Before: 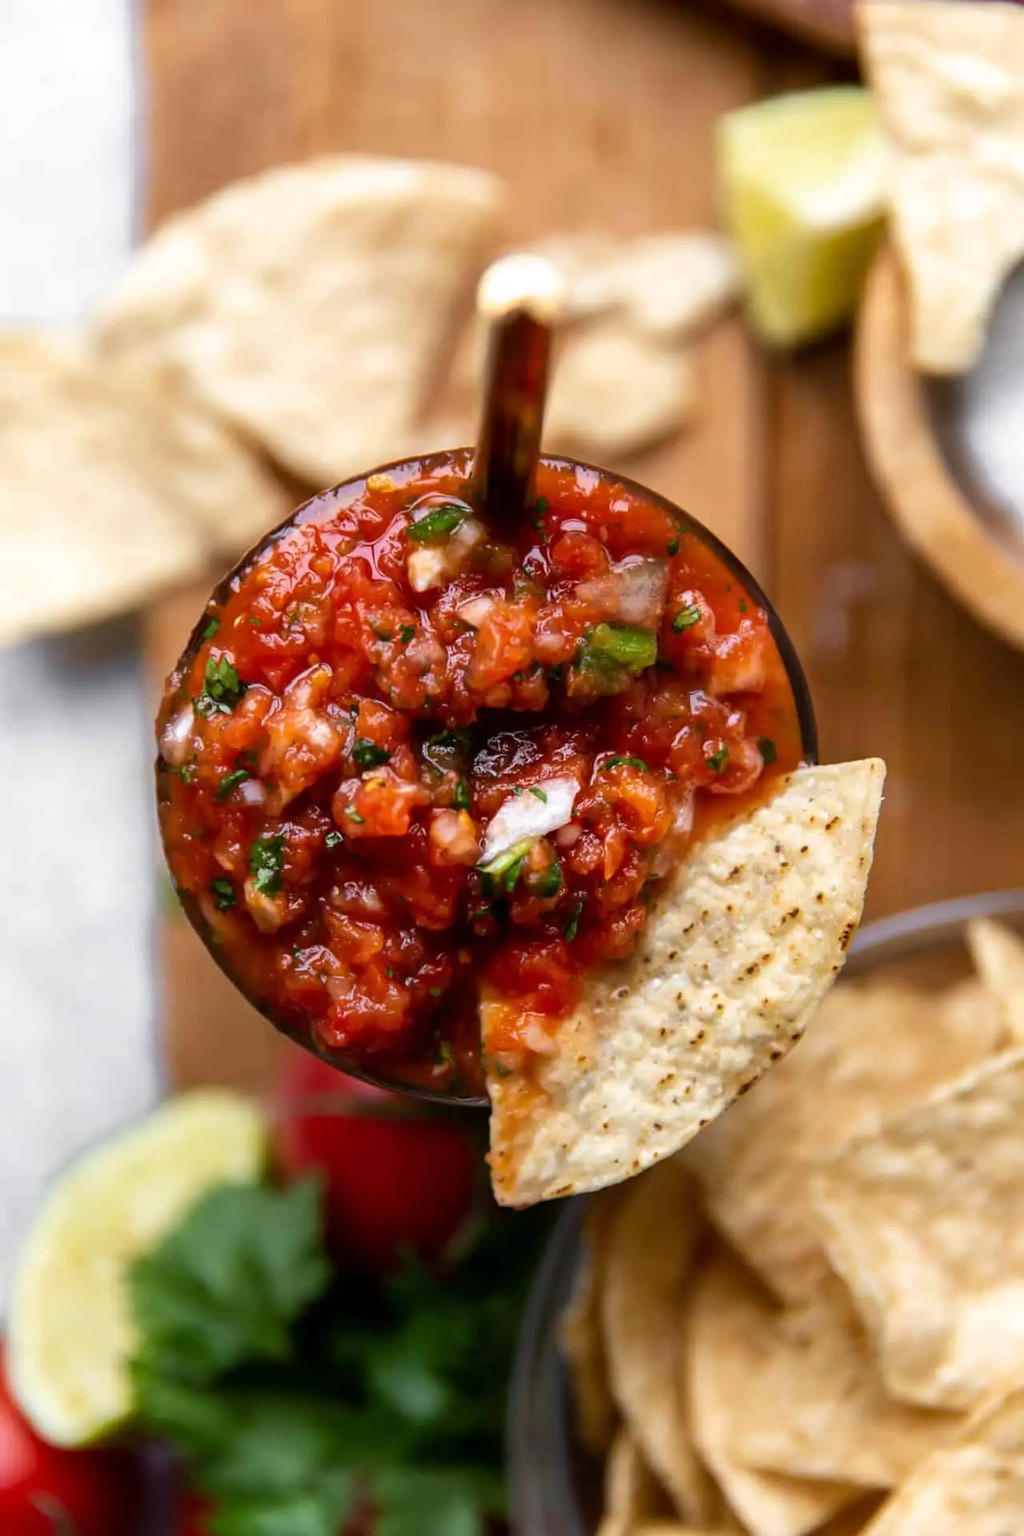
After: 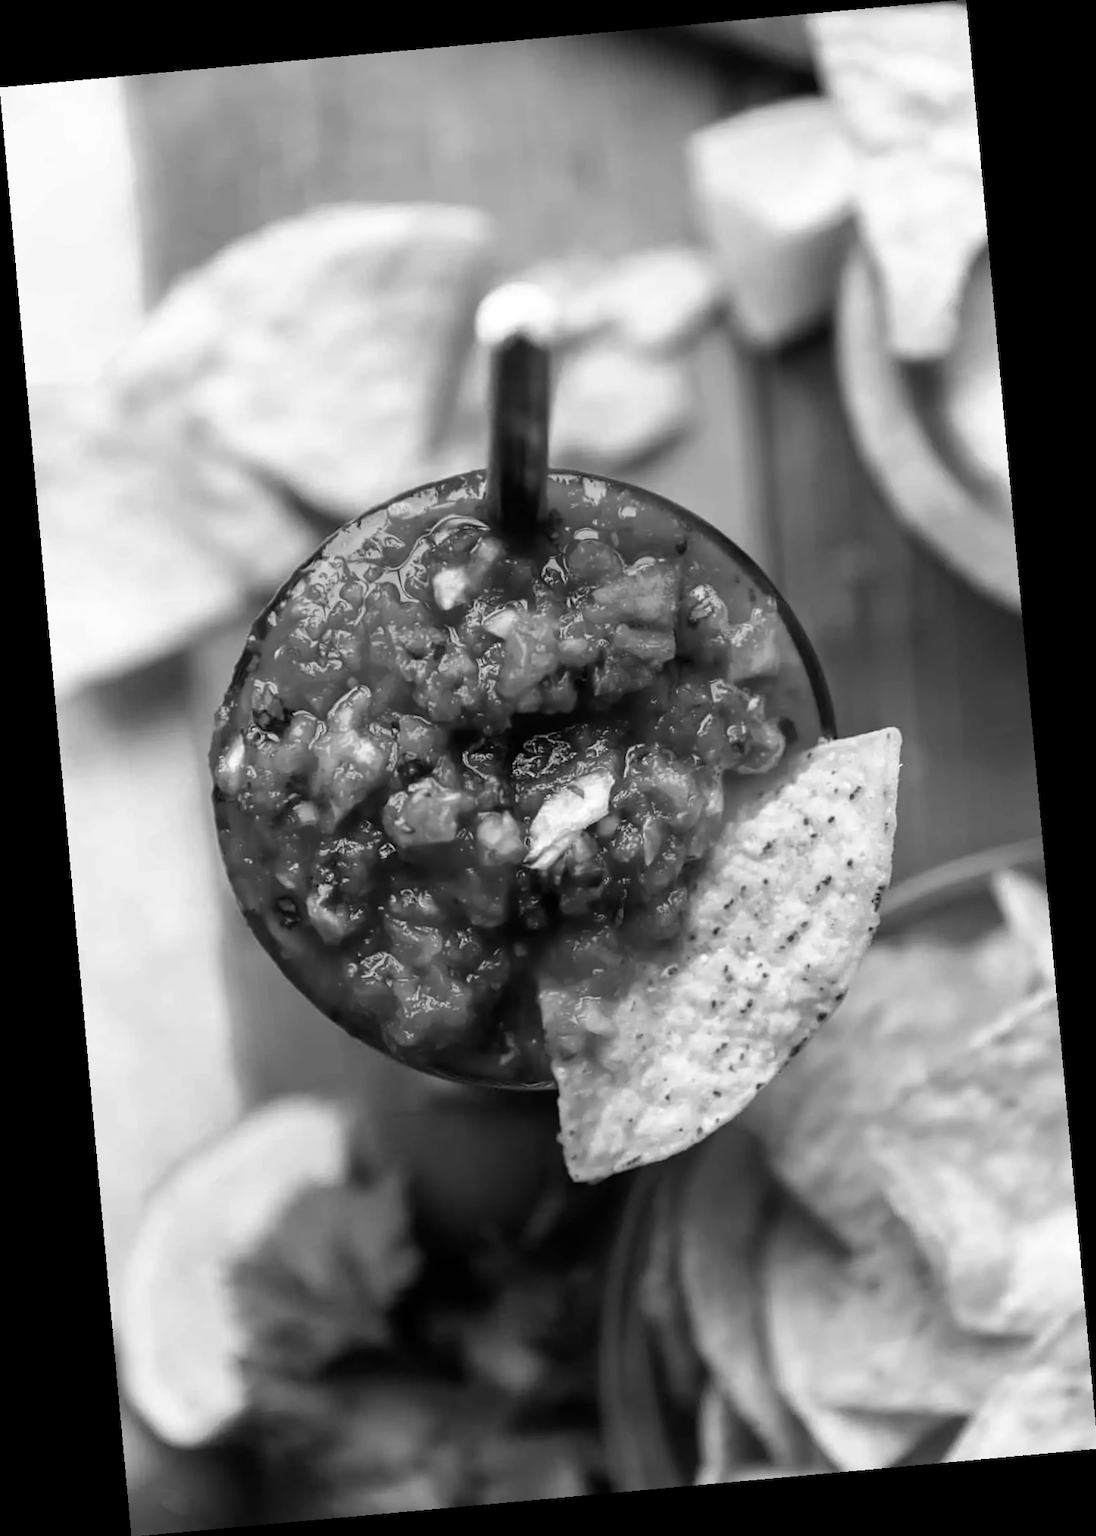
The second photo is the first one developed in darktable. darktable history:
rotate and perspective: rotation -5.2°, automatic cropping off
monochrome: a 32, b 64, size 2.3, highlights 1
